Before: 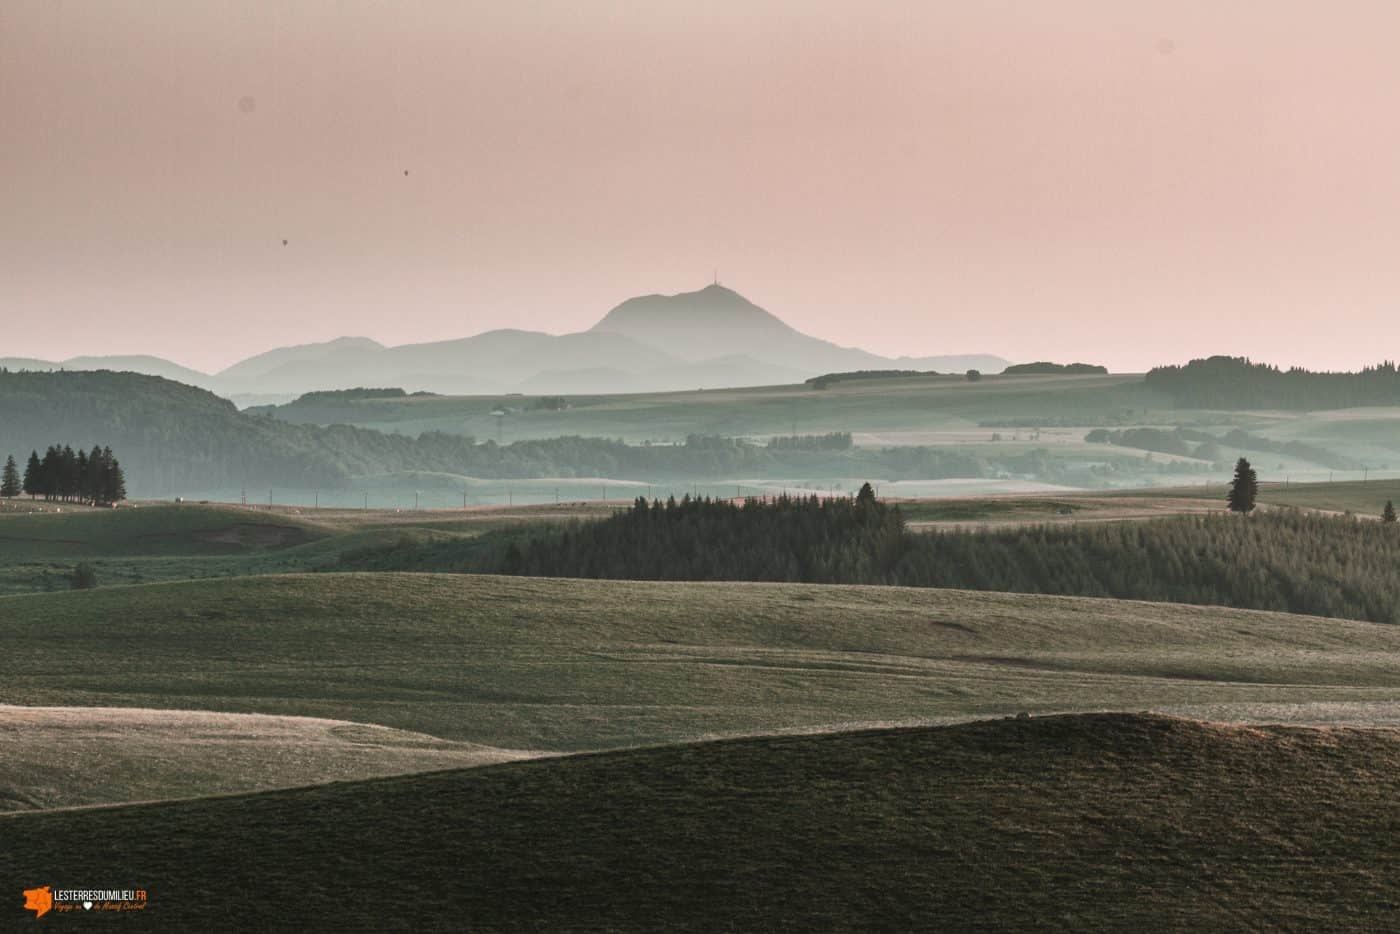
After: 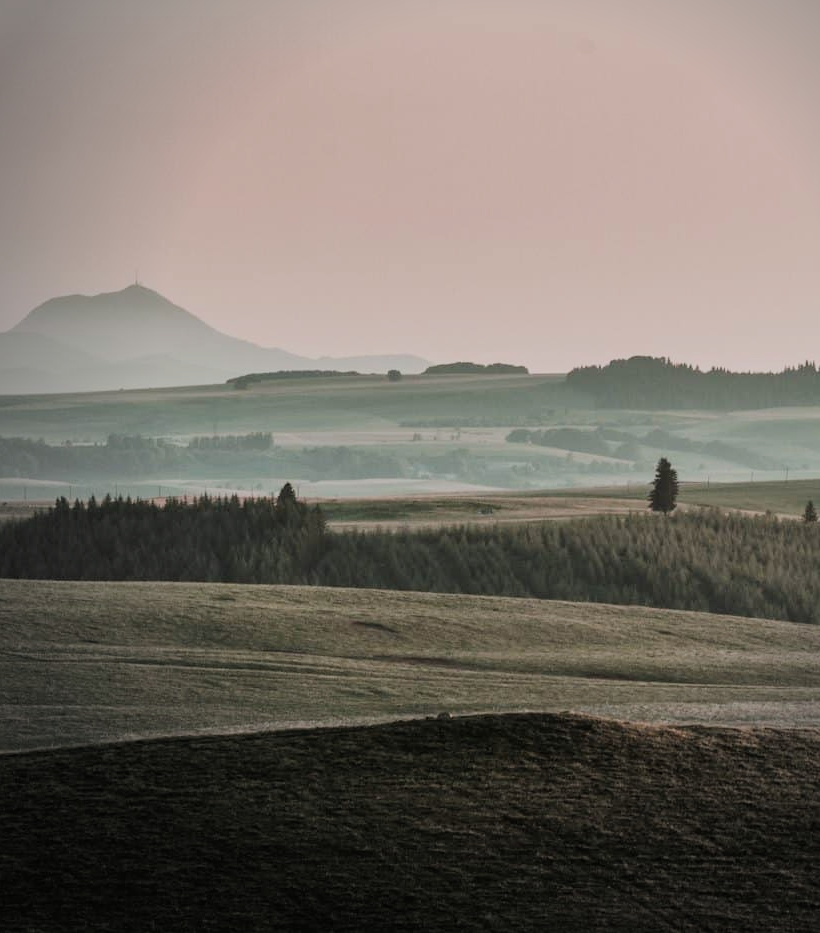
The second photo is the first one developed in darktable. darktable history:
filmic rgb: black relative exposure -16 EV, white relative exposure 6.92 EV, hardness 4.7
crop: left 41.402%
vignetting: fall-off start 73.57%, center (0.22, -0.235)
